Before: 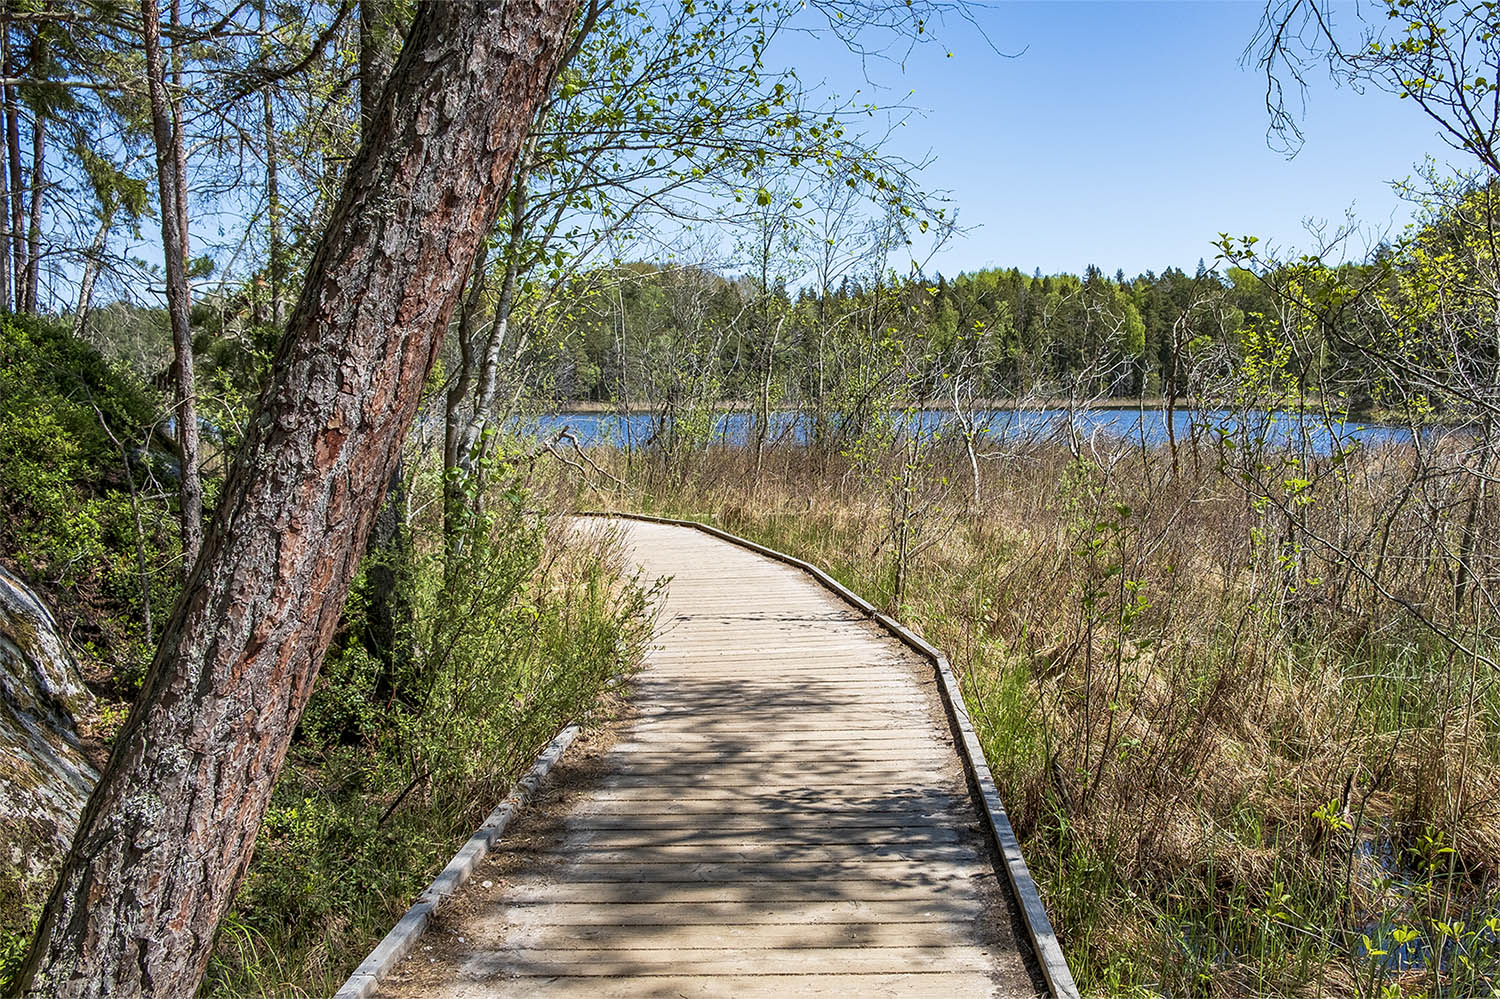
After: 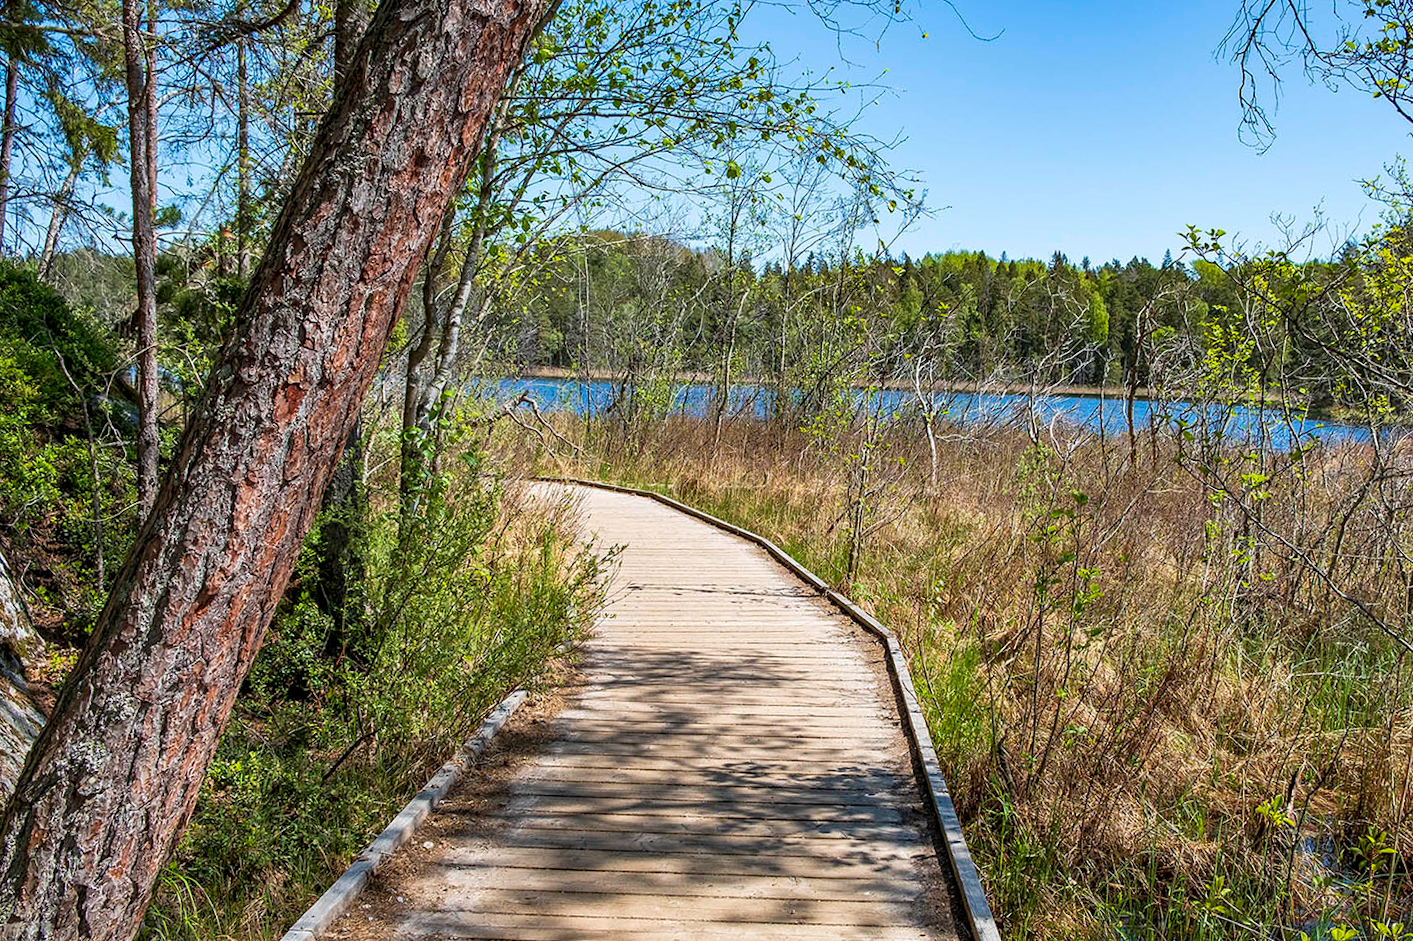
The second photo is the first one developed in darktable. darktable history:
color balance: output saturation 110%
crop and rotate: angle -2.38°
rotate and perspective: automatic cropping original format, crop left 0, crop top 0
